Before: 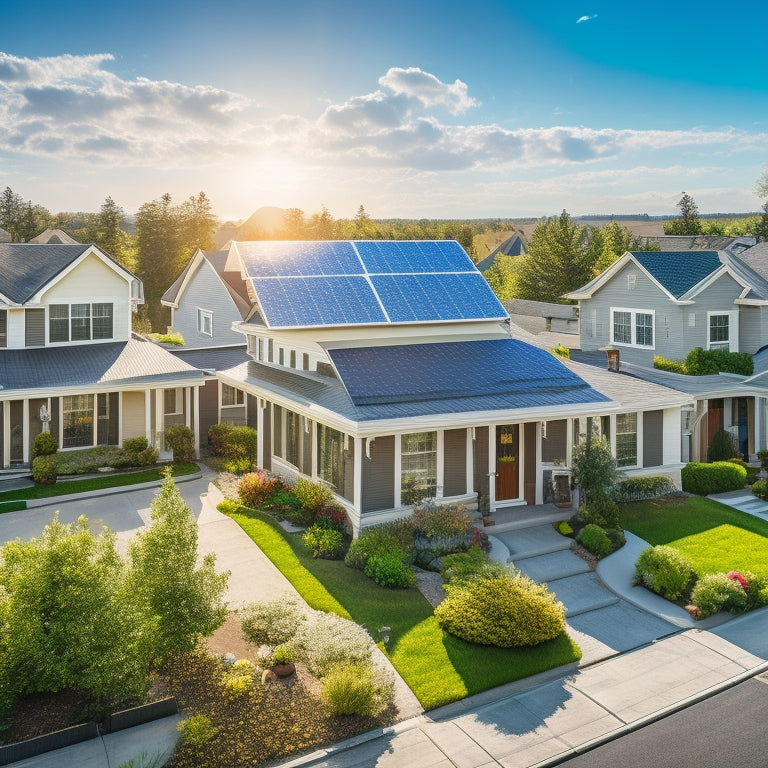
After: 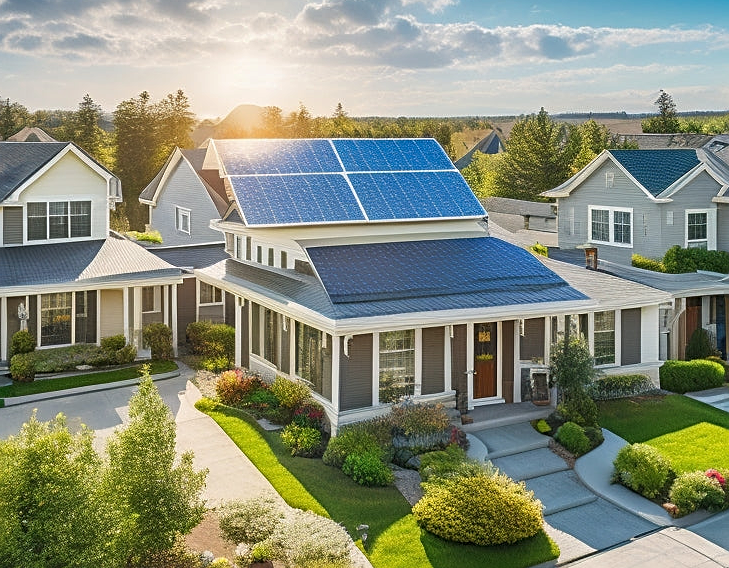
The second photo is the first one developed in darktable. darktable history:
sharpen: on, module defaults
crop and rotate: left 2.991%, top 13.302%, right 1.981%, bottom 12.636%
shadows and highlights: white point adjustment 0.05, highlights color adjustment 55.9%, soften with gaussian
